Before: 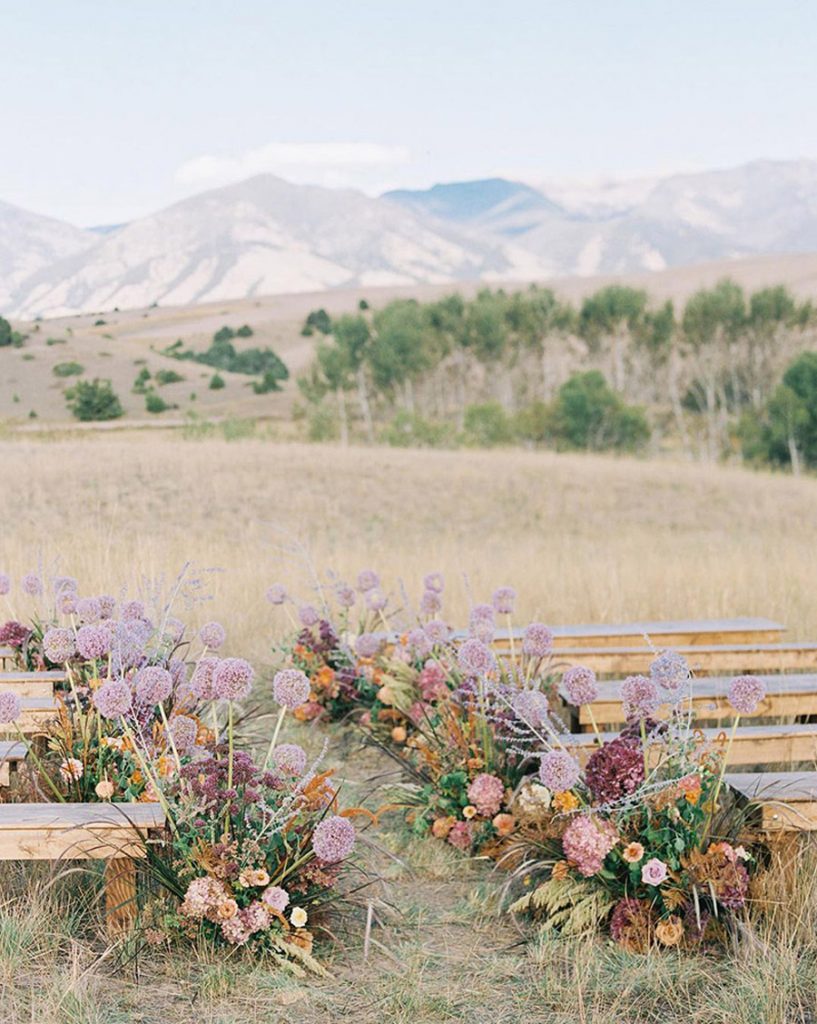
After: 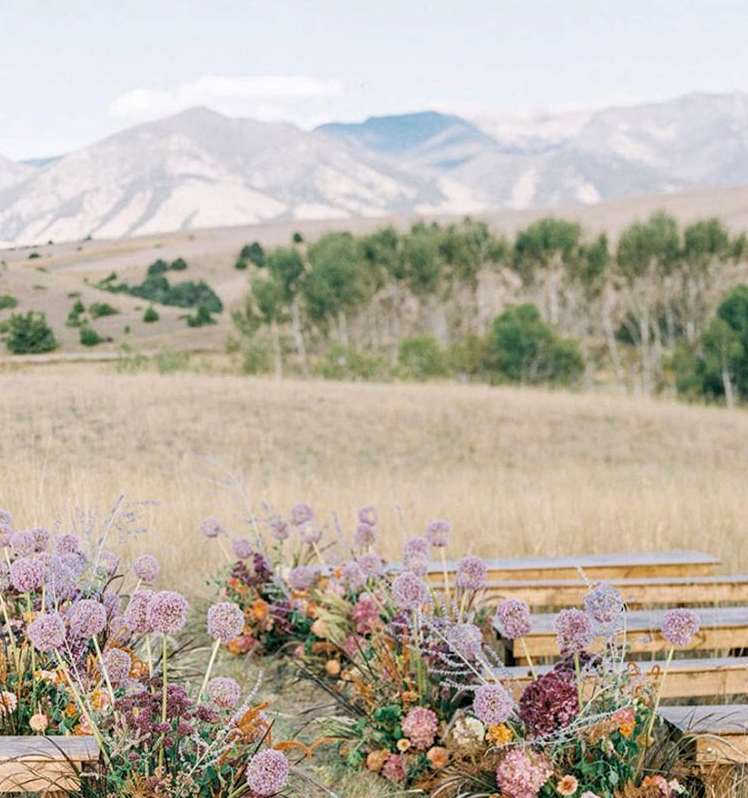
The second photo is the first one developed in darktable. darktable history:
haze removal: compatibility mode true, adaptive false
crop: left 8.155%, top 6.611%, bottom 15.385%
local contrast: on, module defaults
